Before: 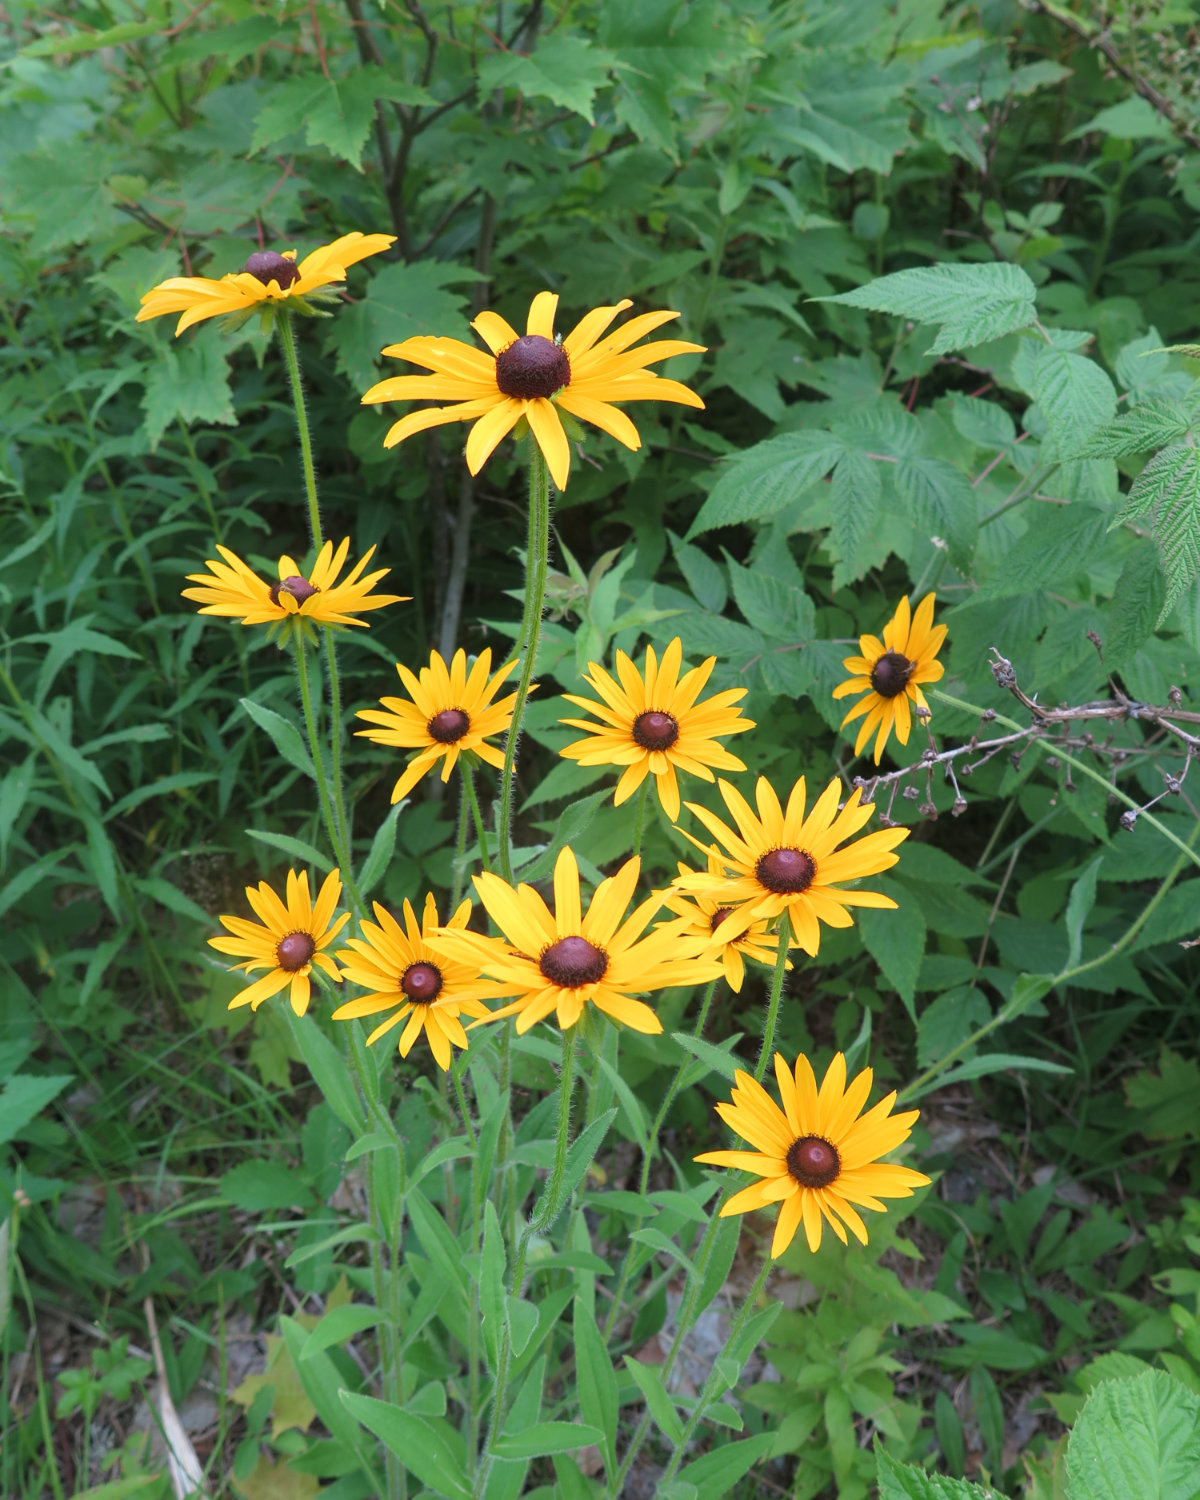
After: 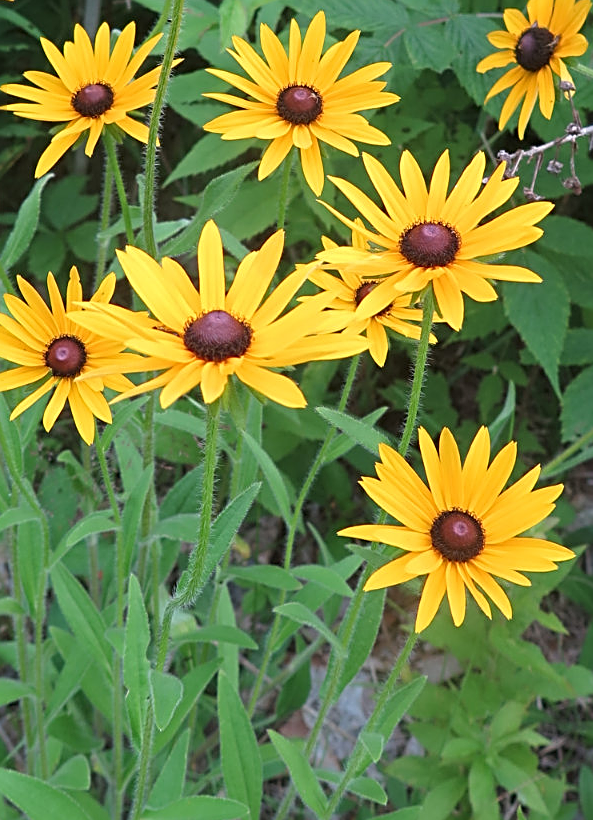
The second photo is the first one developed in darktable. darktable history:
sharpen: radius 2.531, amount 0.628
crop: left 29.672%, top 41.786%, right 20.851%, bottom 3.487%
